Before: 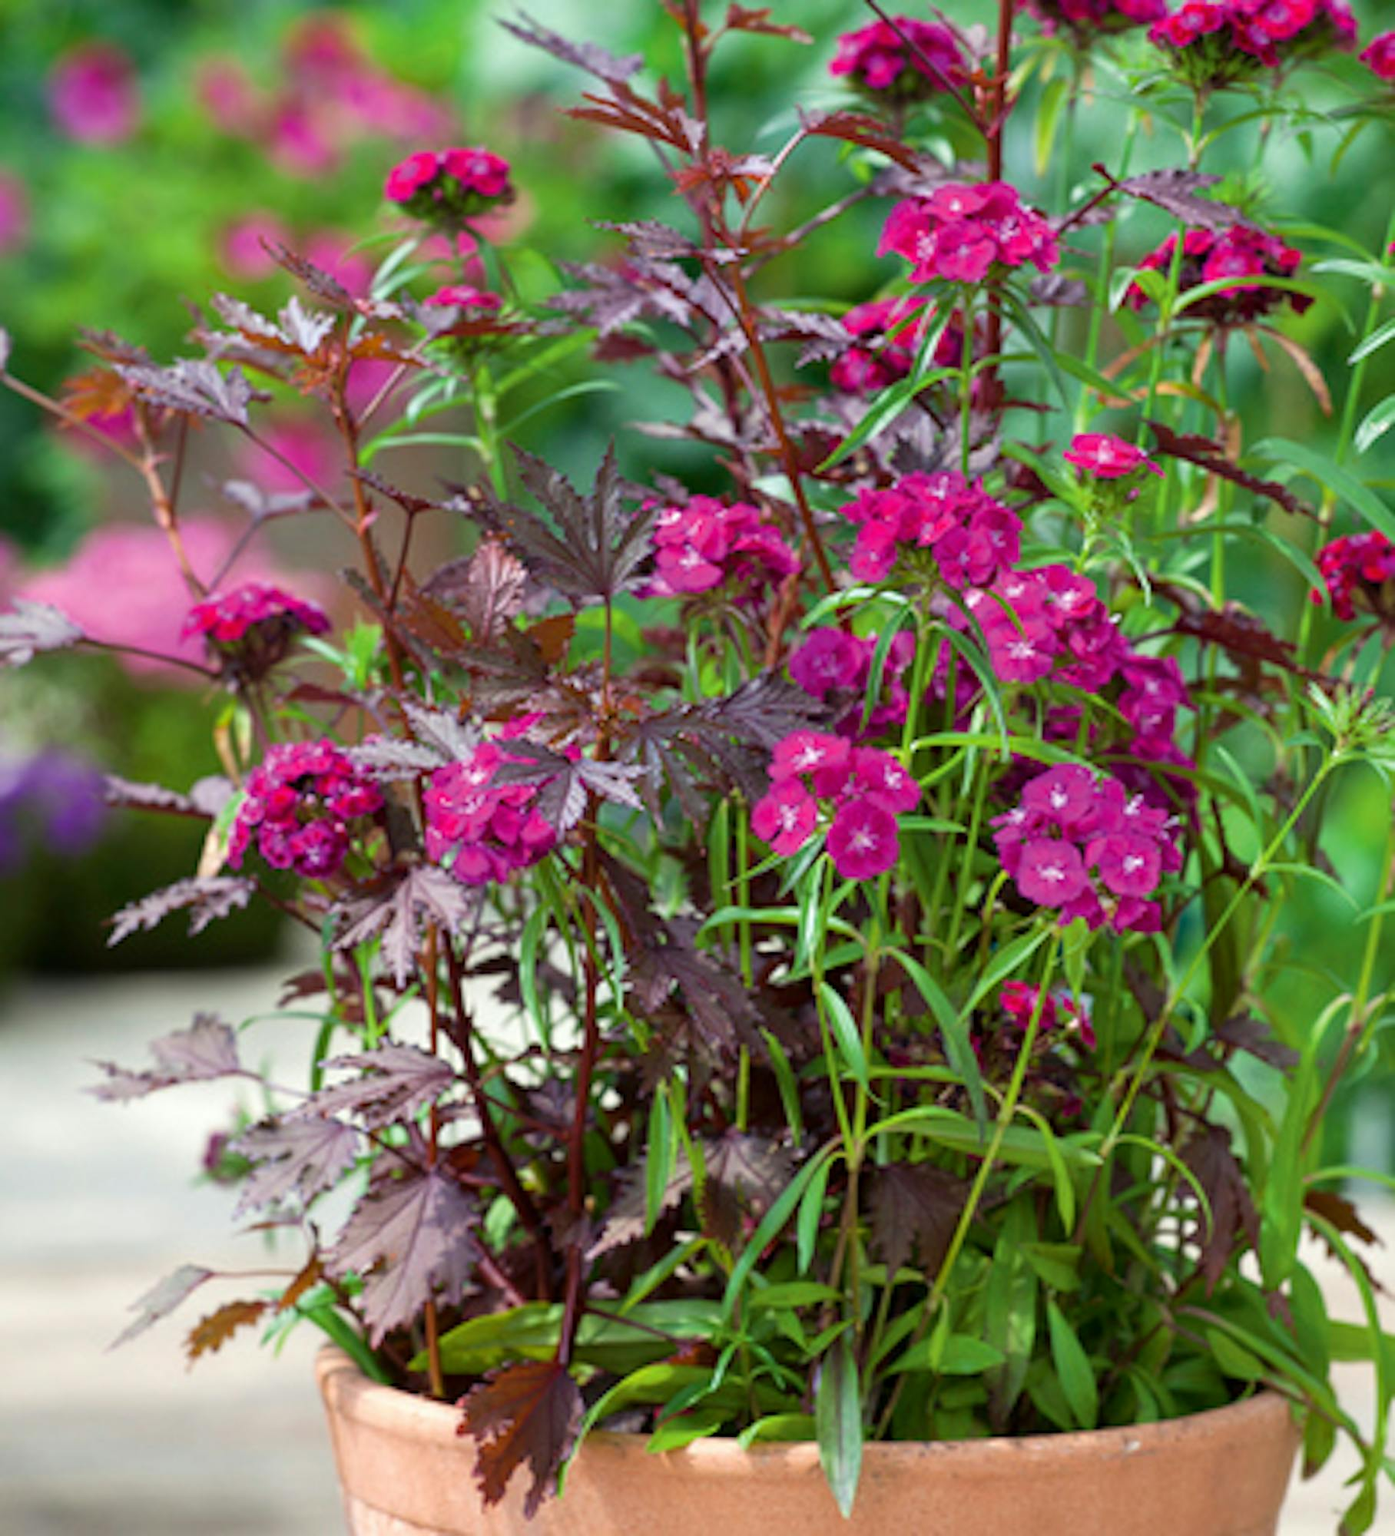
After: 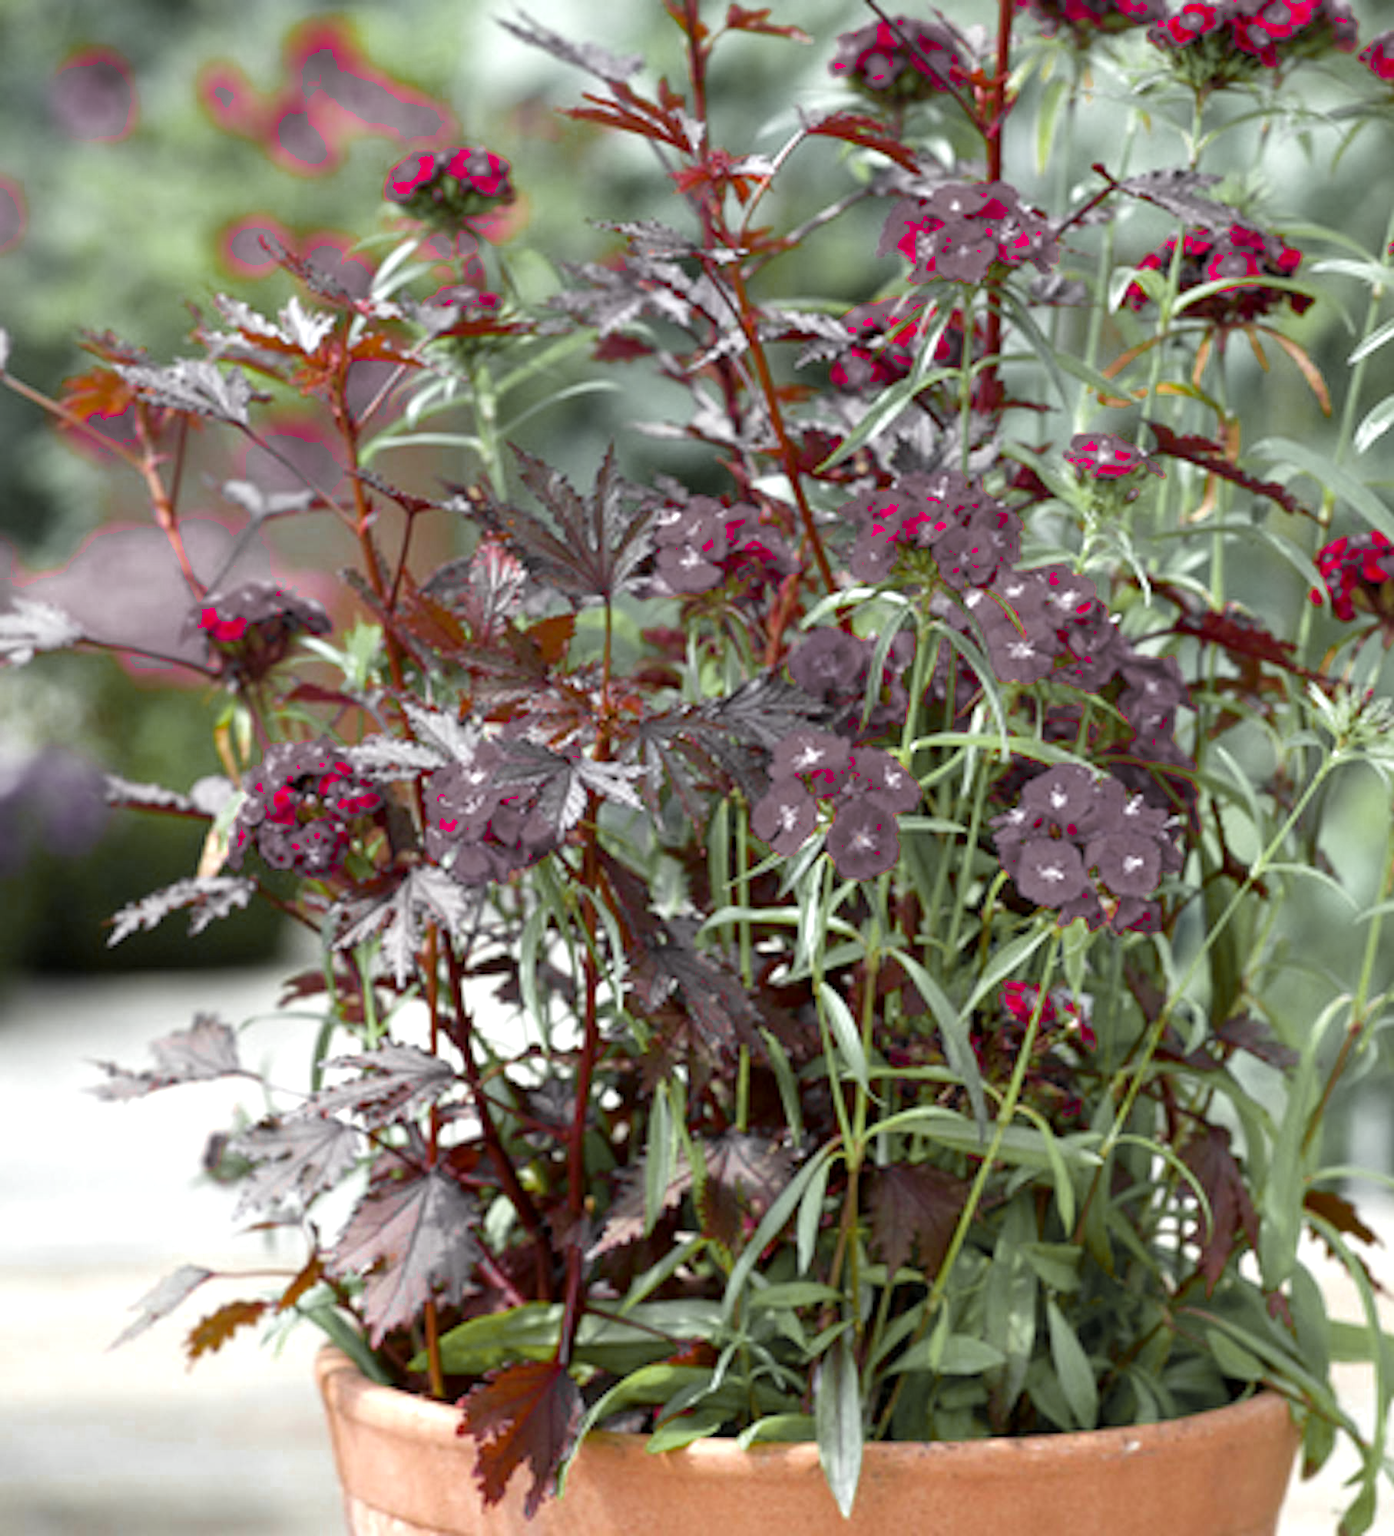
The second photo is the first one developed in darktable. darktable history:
color zones: curves: ch0 [(0.004, 0.388) (0.125, 0.392) (0.25, 0.404) (0.375, 0.5) (0.5, 0.5) (0.625, 0.5) (0.75, 0.5) (0.875, 0.5)]; ch1 [(0, 0.5) (0.125, 0.5) (0.25, 0.5) (0.375, 0.124) (0.524, 0.124) (0.645, 0.128) (0.789, 0.132) (0.914, 0.096) (0.998, 0.068)]
white balance: red 0.986, blue 1.01
exposure: black level correction 0.001, exposure 0.5 EV, compensate exposure bias true, compensate highlight preservation false
